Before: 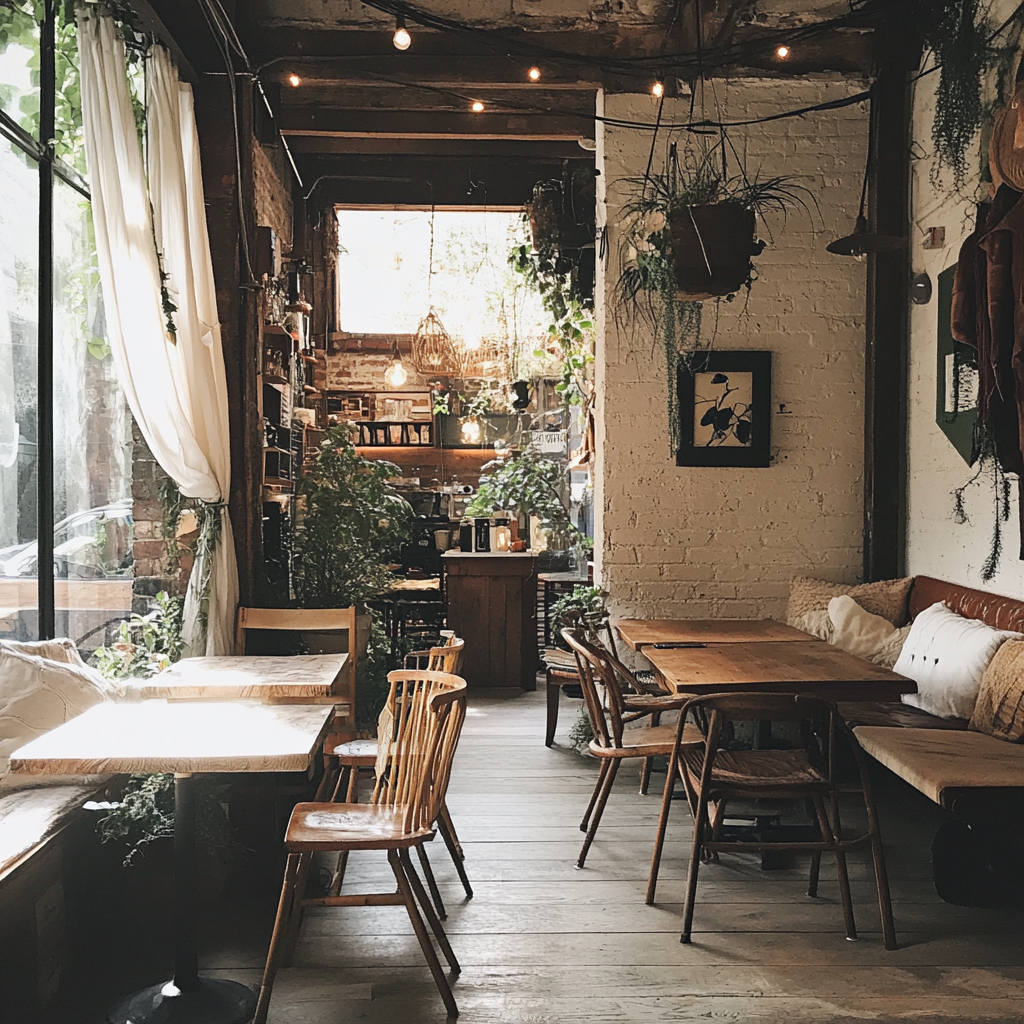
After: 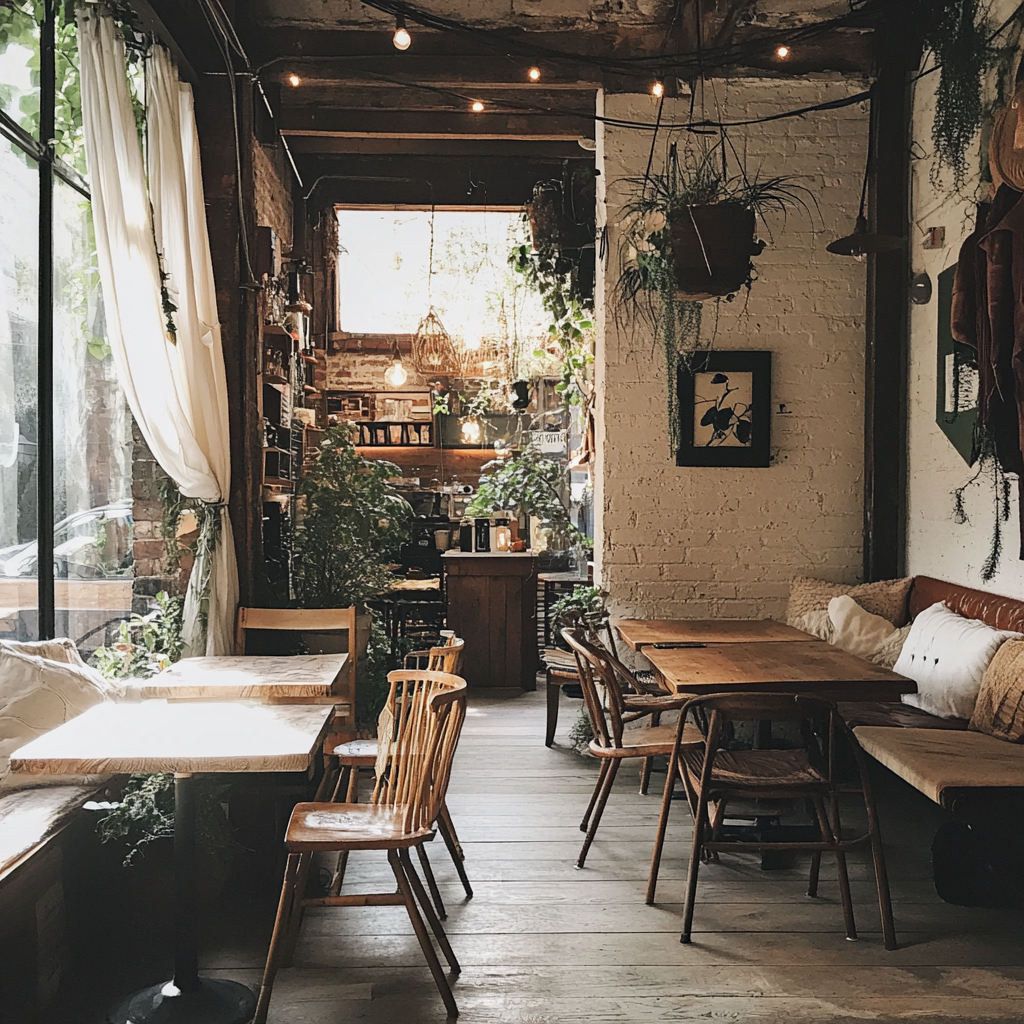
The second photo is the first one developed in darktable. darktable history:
local contrast: highlights 62%, shadows 104%, detail 107%, midtone range 0.53
